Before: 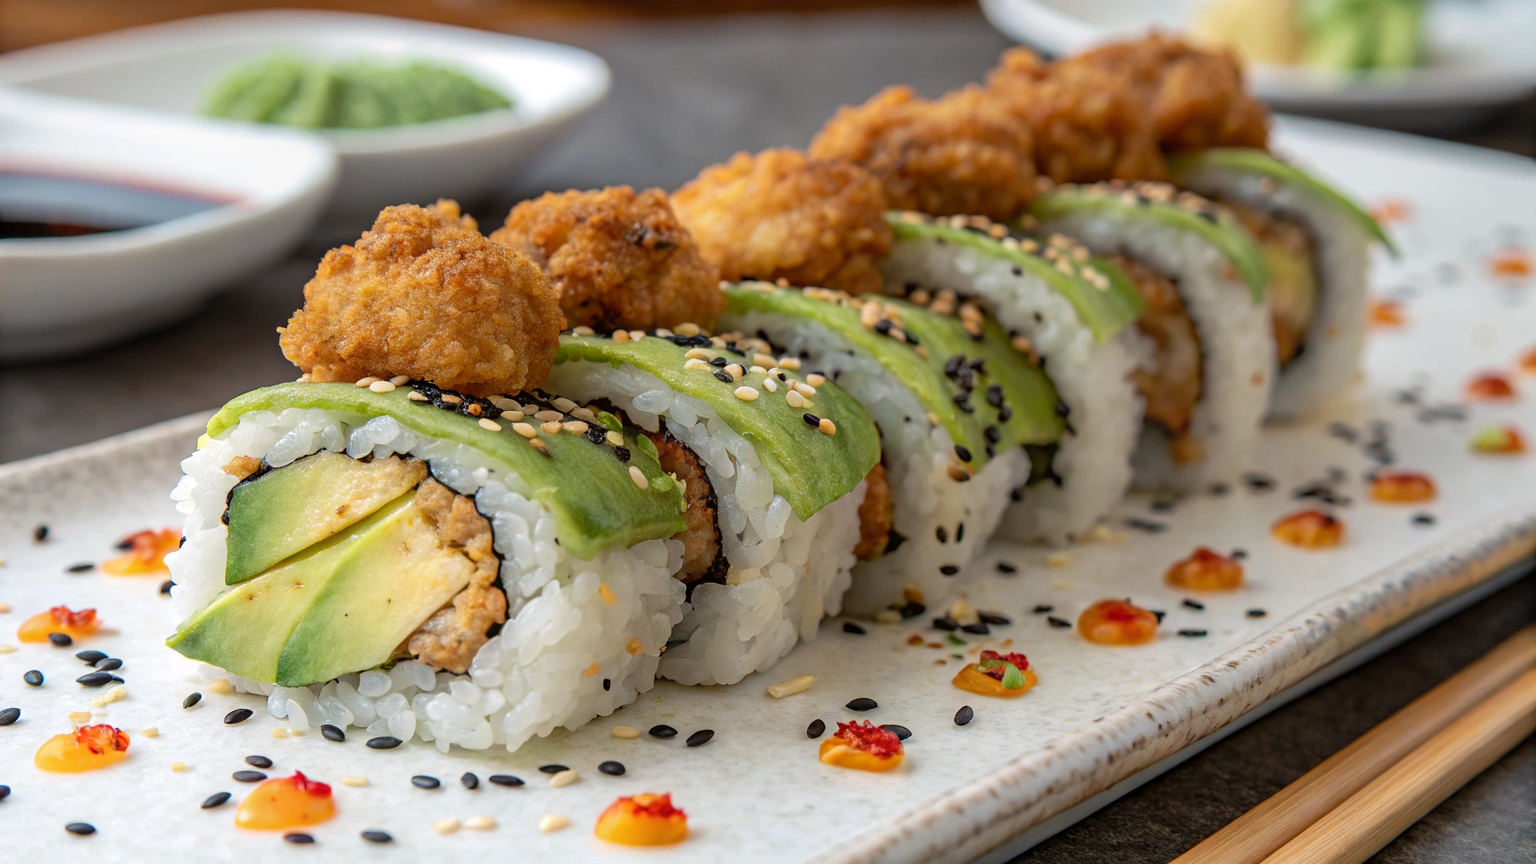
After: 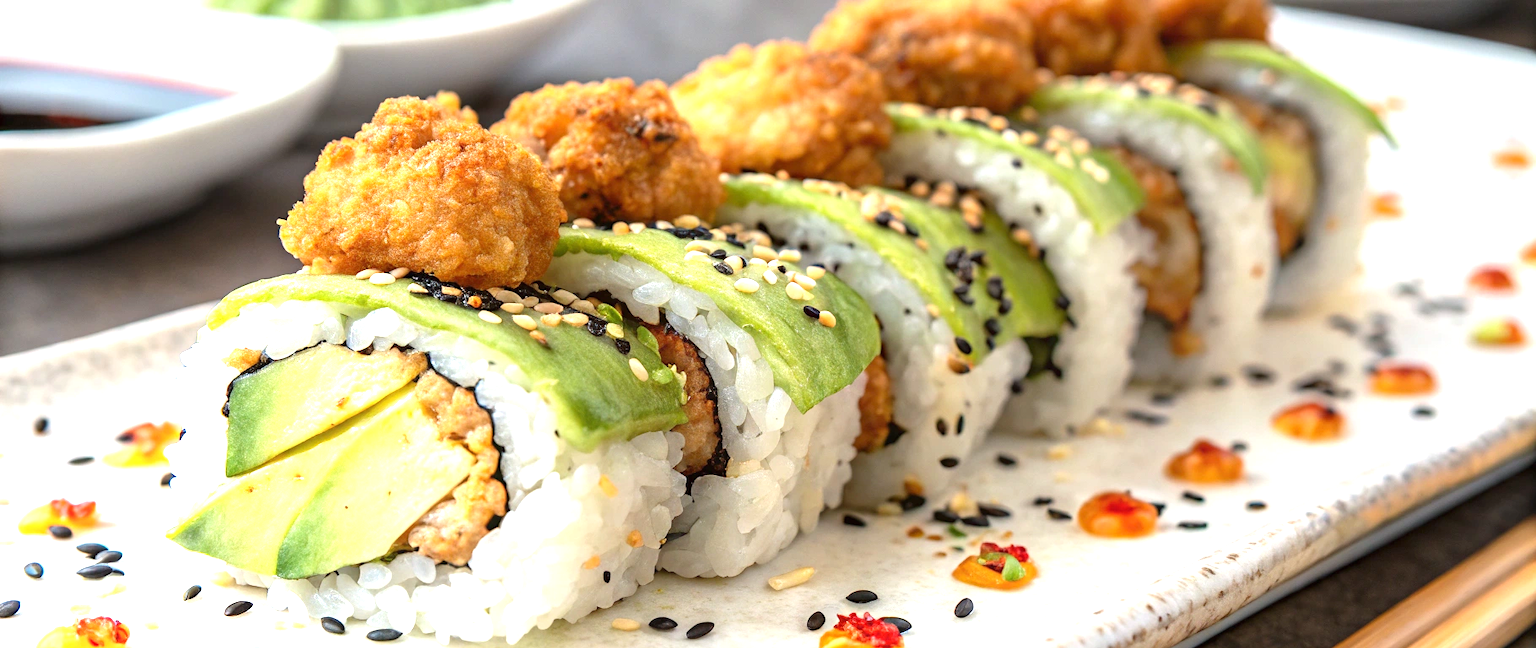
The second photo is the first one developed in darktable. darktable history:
crop and rotate: top 12.5%, bottom 12.5%
exposure: black level correction 0, exposure 1.2 EV, compensate highlight preservation false
